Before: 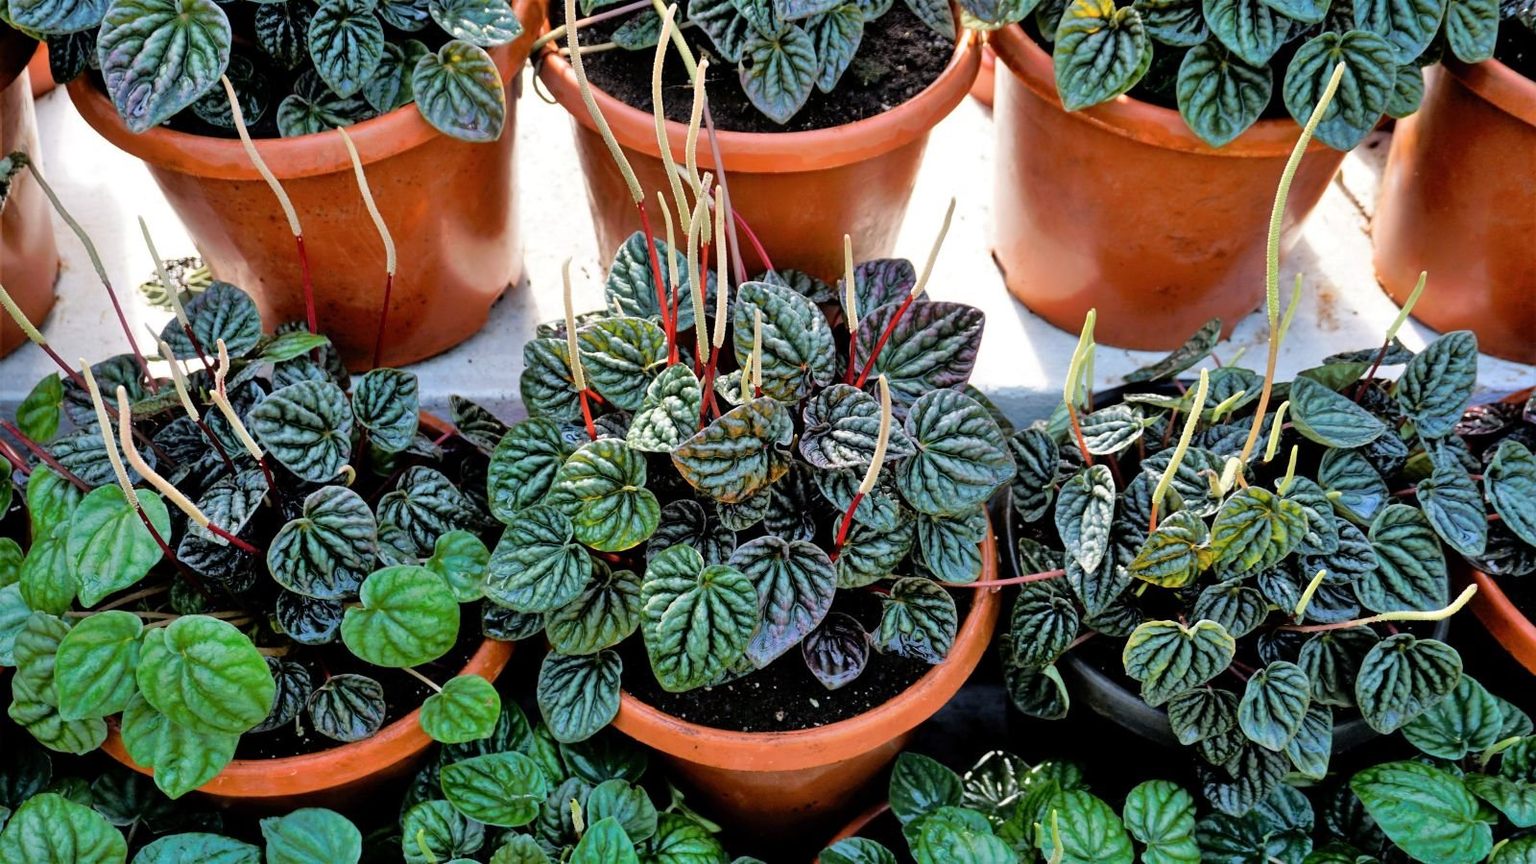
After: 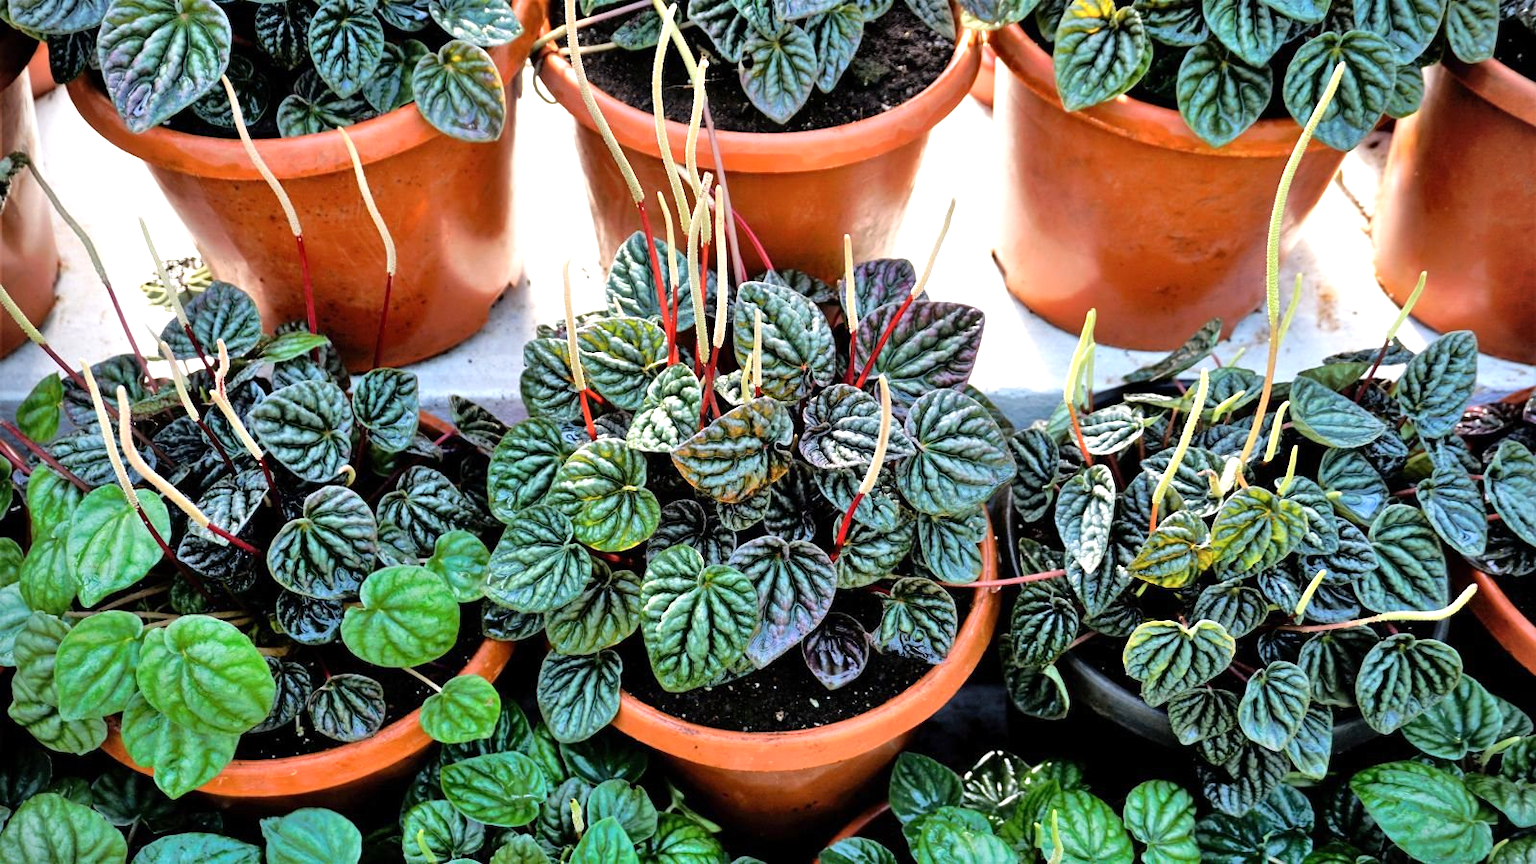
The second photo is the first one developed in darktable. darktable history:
exposure: exposure 0.606 EV, compensate highlight preservation false
vignetting: fall-off start 91.18%
